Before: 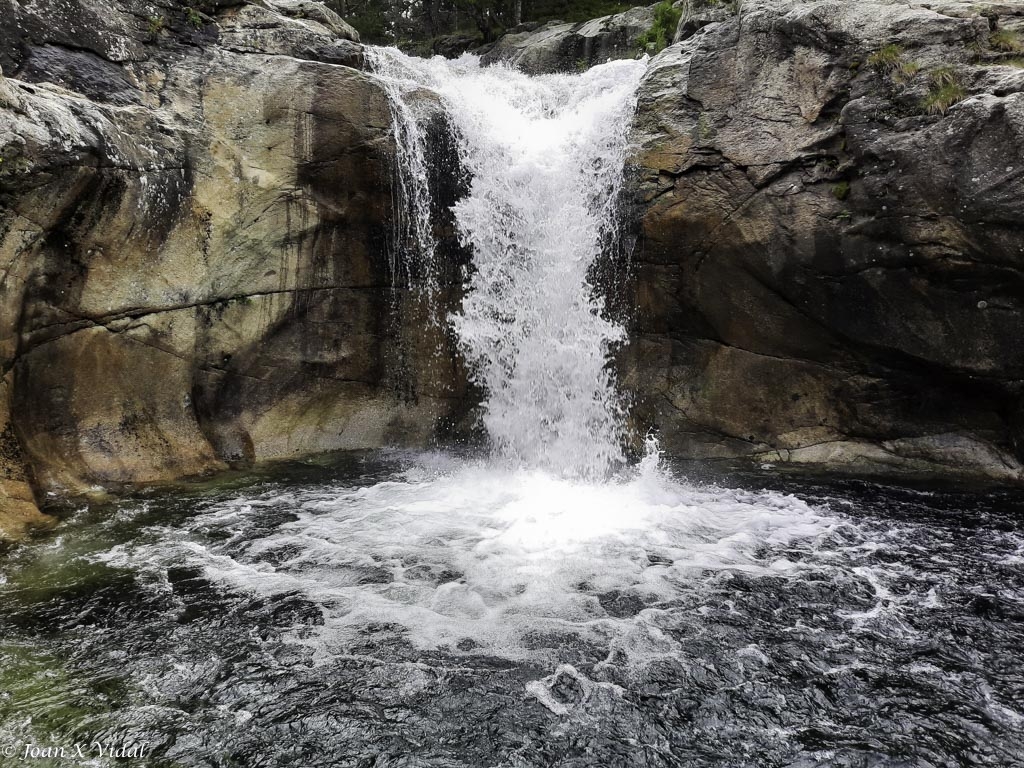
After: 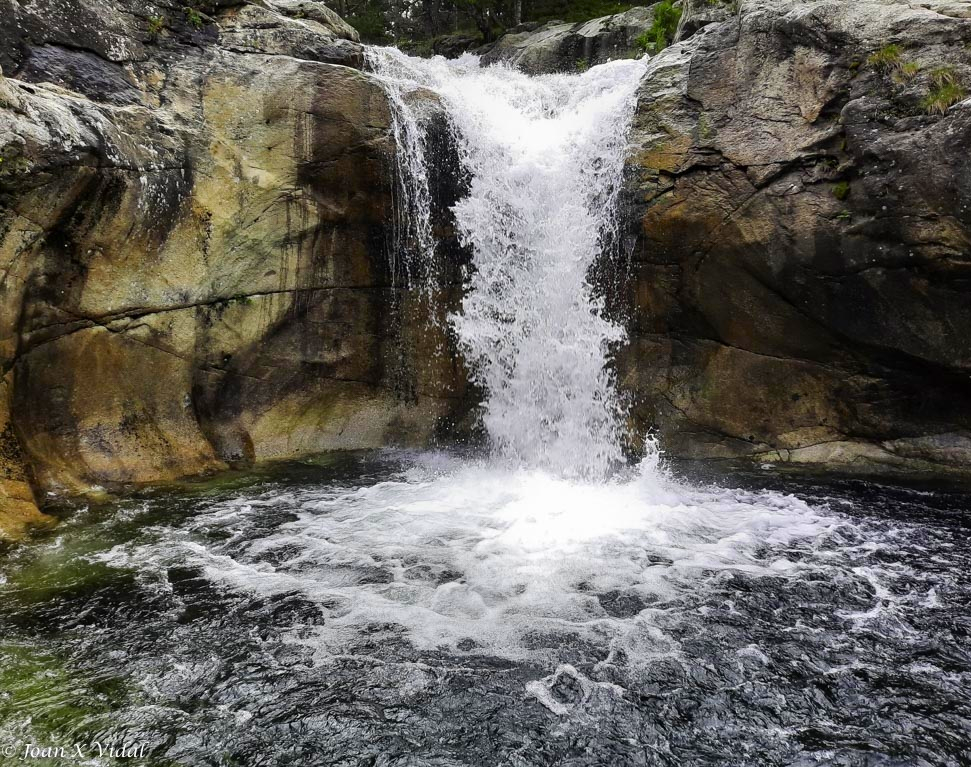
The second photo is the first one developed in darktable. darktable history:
crop and rotate: left 0%, right 5.136%
contrast brightness saturation: saturation 0.49
